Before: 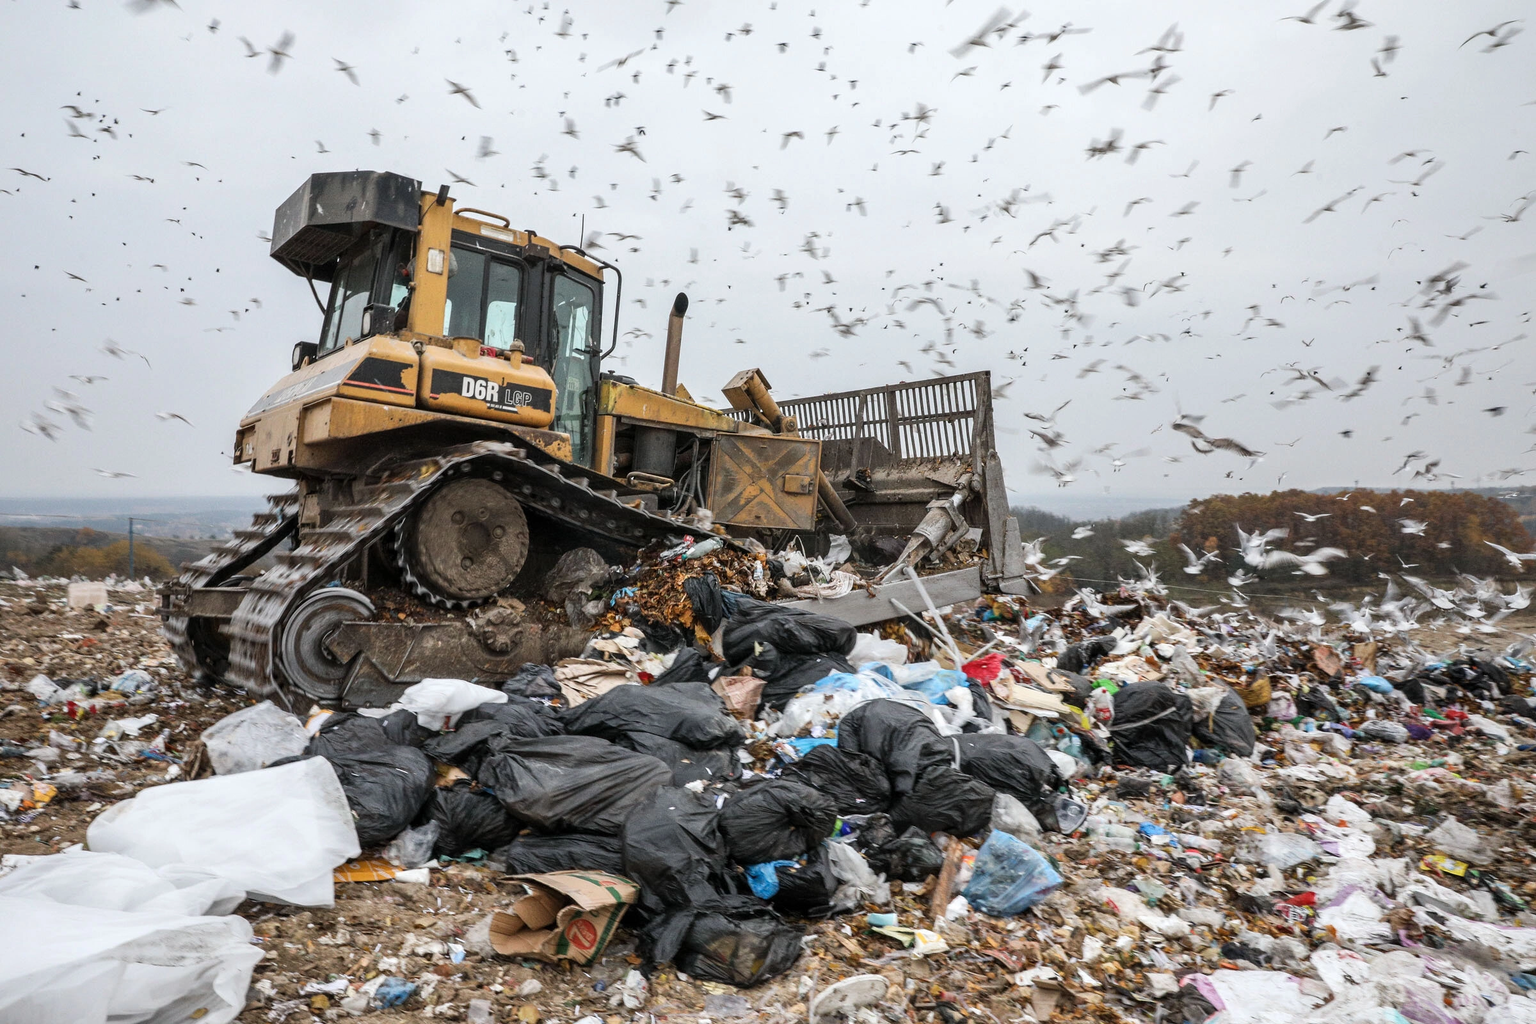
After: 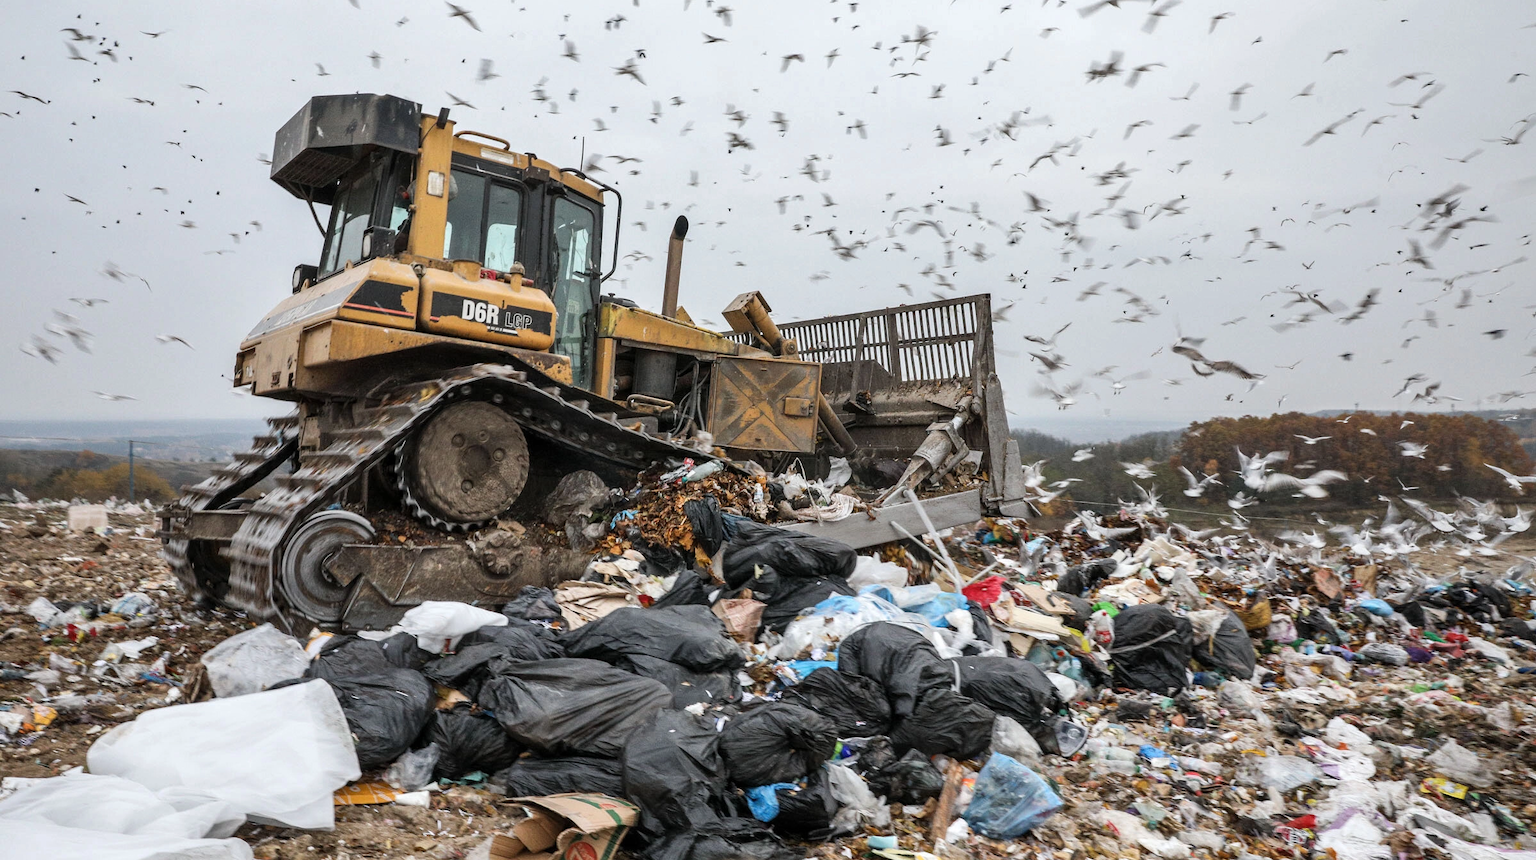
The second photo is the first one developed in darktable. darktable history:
crop: top 7.593%, bottom 8.298%
shadows and highlights: shadows 36.72, highlights -27.03, soften with gaussian
